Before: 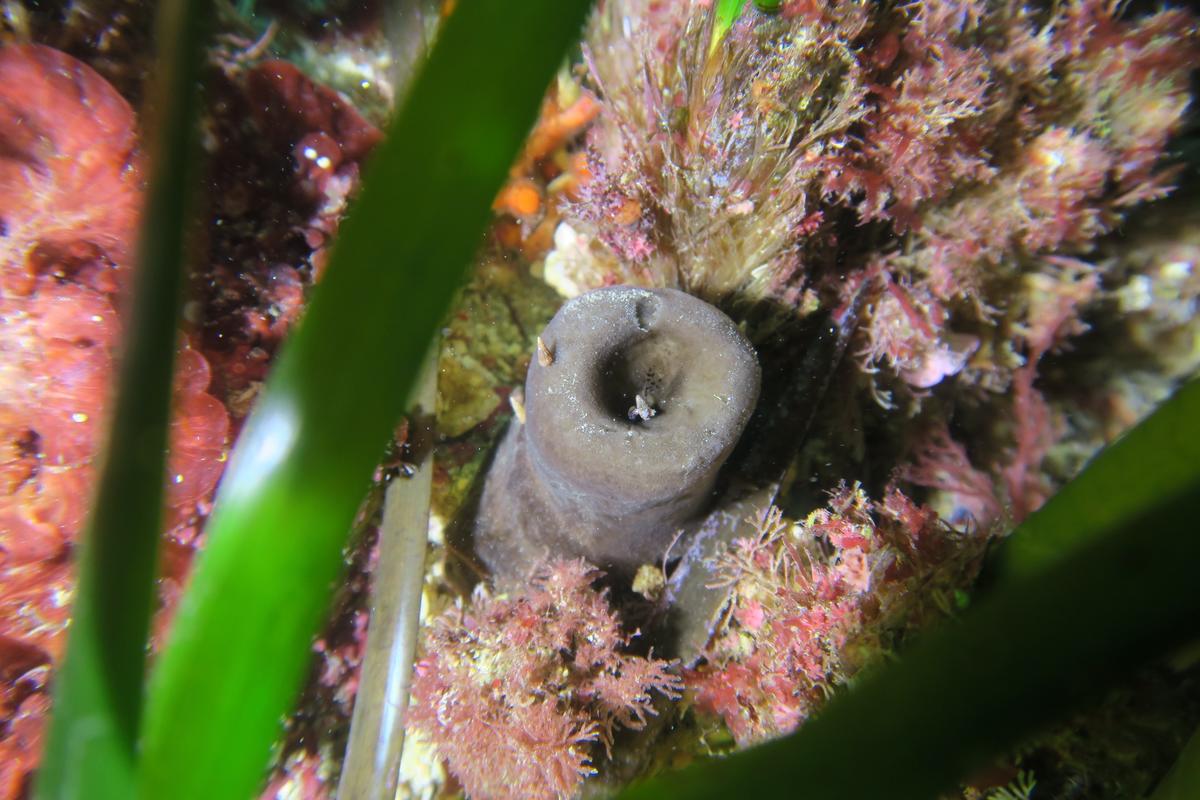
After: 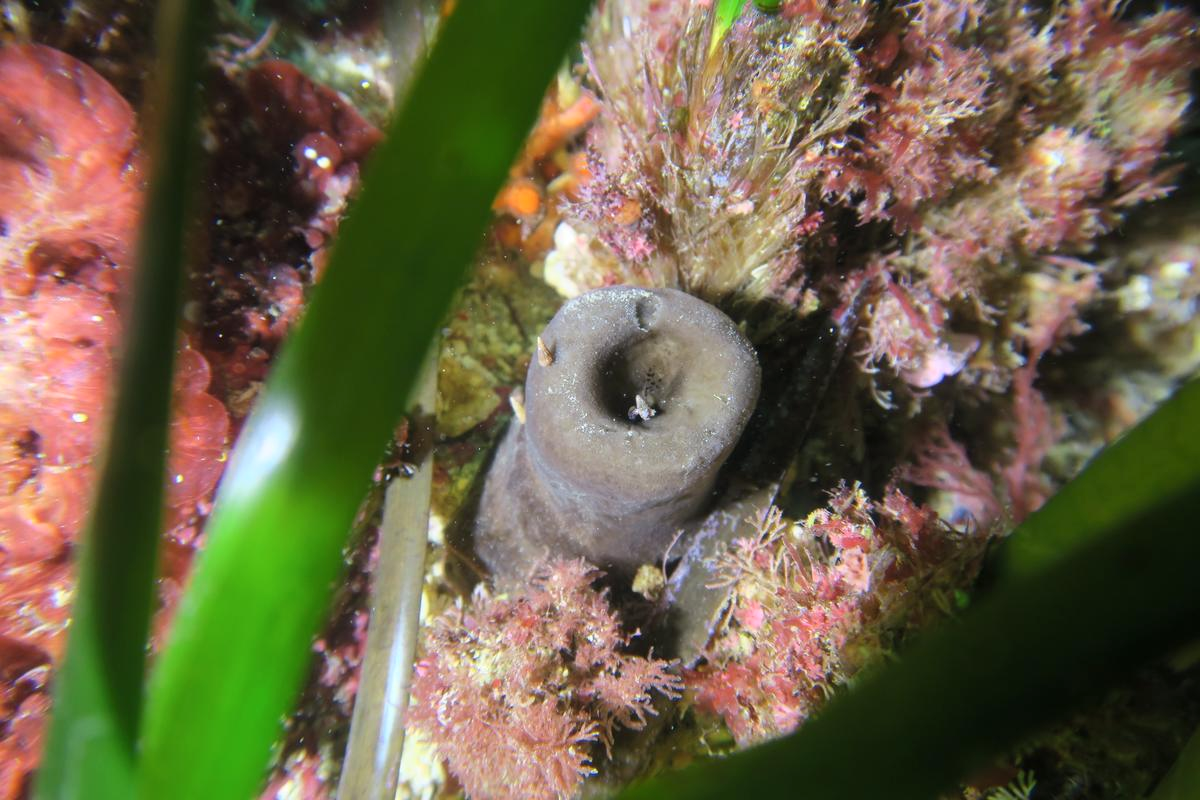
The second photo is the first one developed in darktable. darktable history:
tone curve: curves: ch0 [(0, 0) (0.003, 0.003) (0.011, 0.011) (0.025, 0.026) (0.044, 0.046) (0.069, 0.072) (0.1, 0.103) (0.136, 0.141) (0.177, 0.184) (0.224, 0.233) (0.277, 0.287) (0.335, 0.348) (0.399, 0.414) (0.468, 0.486) (0.543, 0.563) (0.623, 0.647) (0.709, 0.736) (0.801, 0.831) (0.898, 0.92) (1, 1)], color space Lab, independent channels, preserve colors none
